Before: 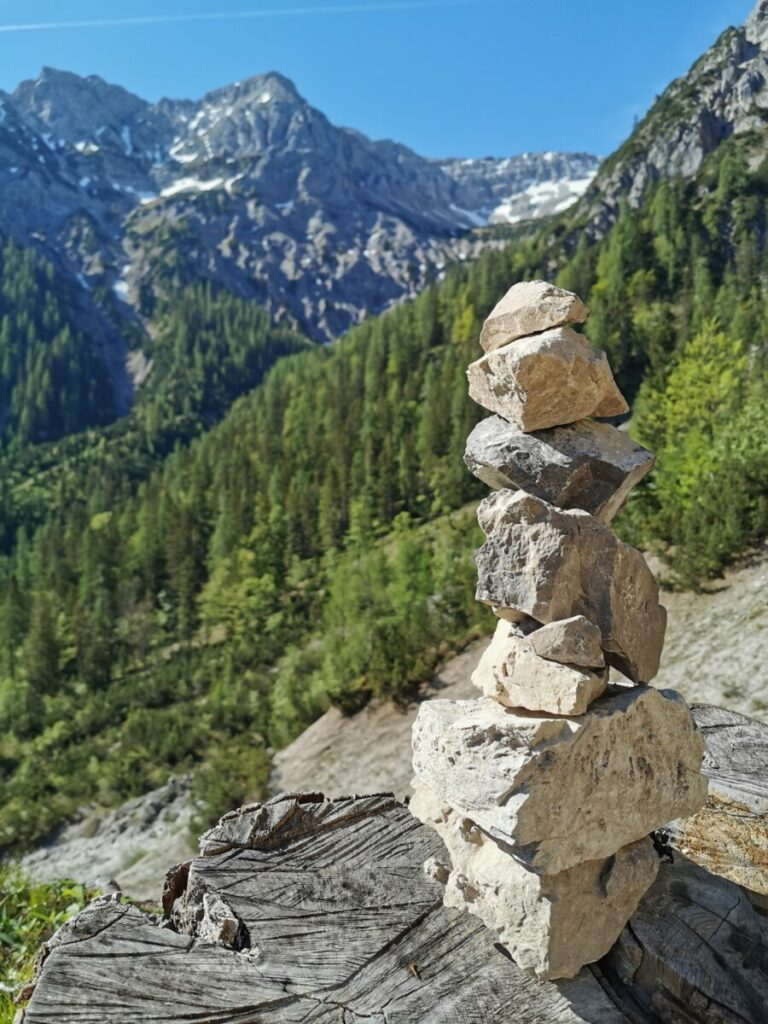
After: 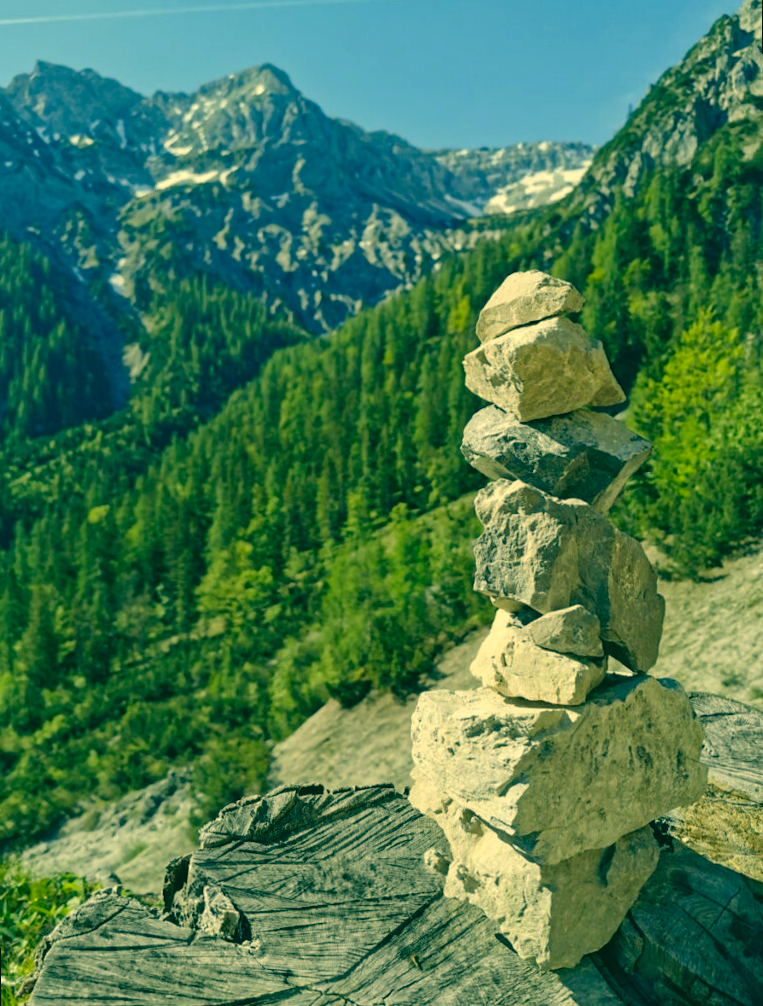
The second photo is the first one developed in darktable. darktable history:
rotate and perspective: rotation -0.45°, automatic cropping original format, crop left 0.008, crop right 0.992, crop top 0.012, crop bottom 0.988
color correction: highlights a* 1.83, highlights b* 34.02, shadows a* -36.68, shadows b* -5.48
